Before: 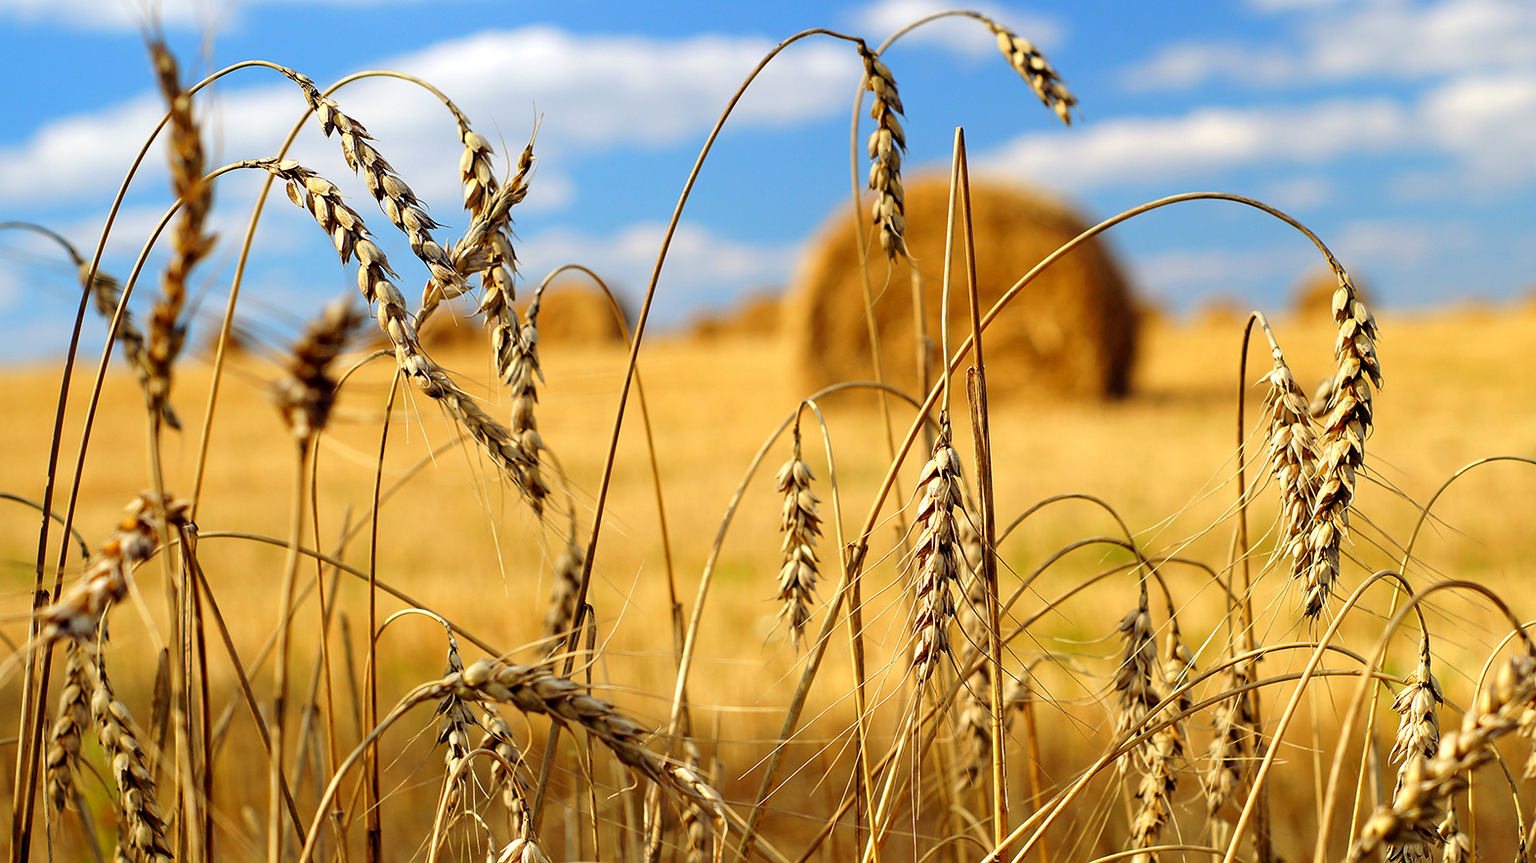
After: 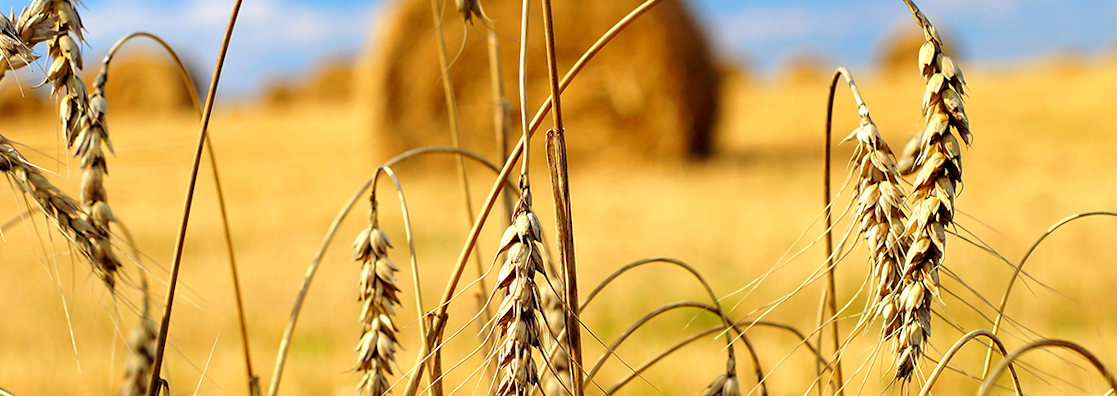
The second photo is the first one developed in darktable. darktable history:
white balance: red 0.98, blue 1.034
rotate and perspective: rotation -1°, crop left 0.011, crop right 0.989, crop top 0.025, crop bottom 0.975
crop and rotate: left 27.938%, top 27.046%, bottom 27.046%
exposure: black level correction 0.001, exposure 0.191 EV, compensate highlight preservation false
